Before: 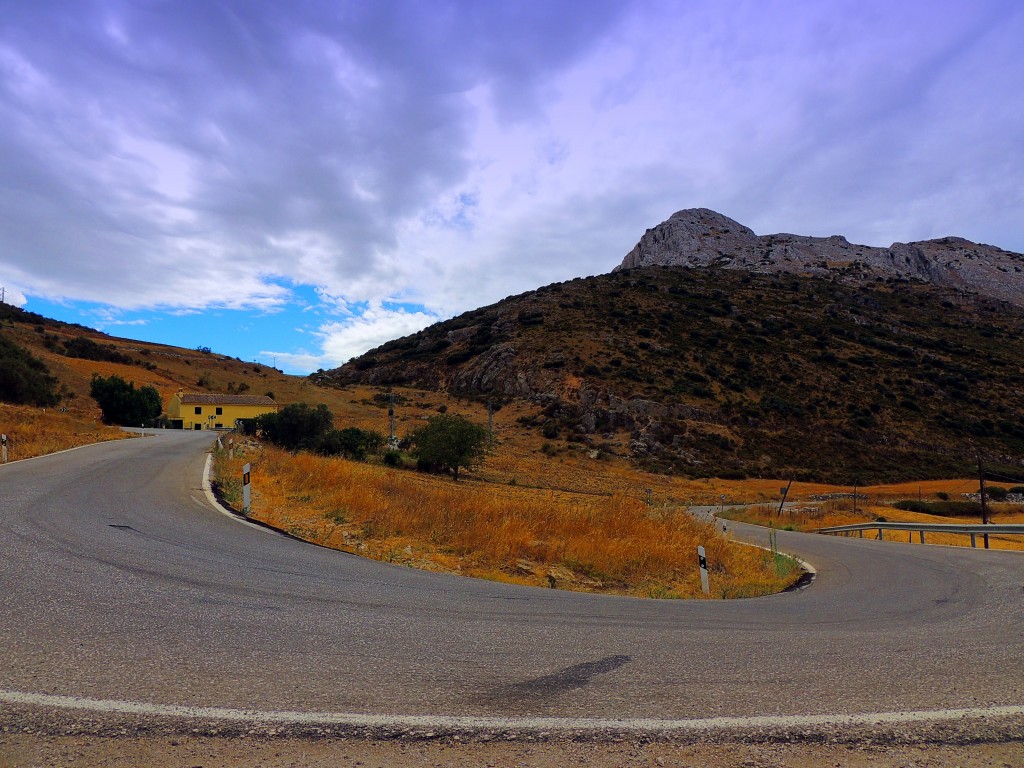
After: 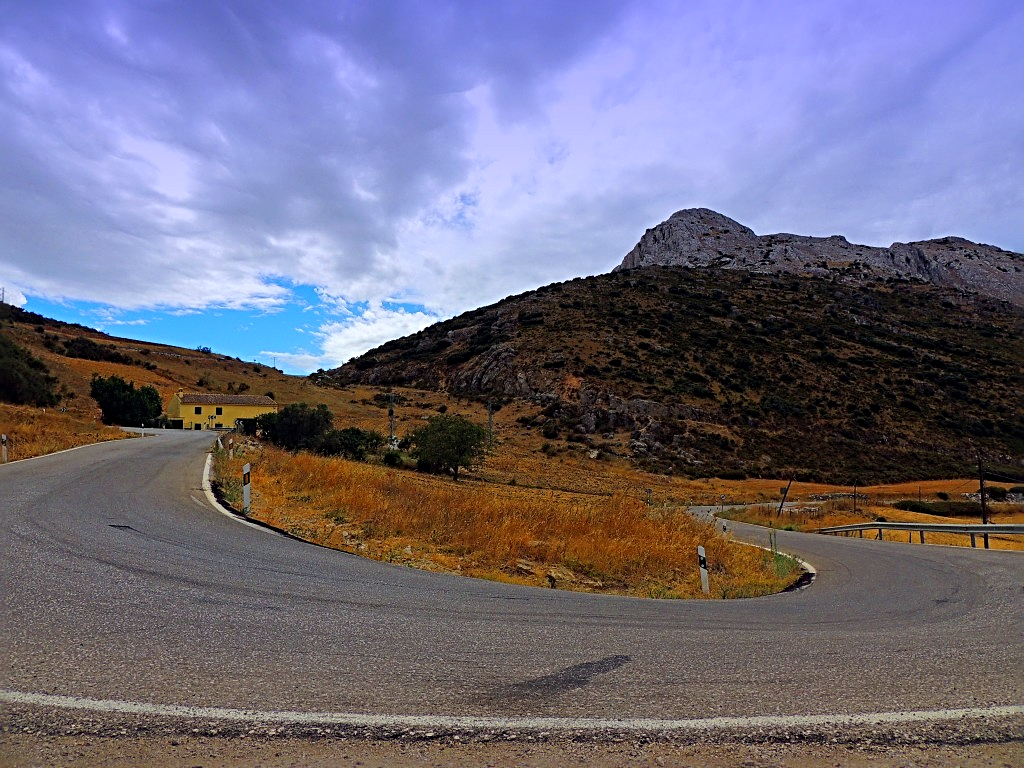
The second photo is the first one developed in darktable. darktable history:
white balance: red 0.982, blue 1.018
sharpen: radius 4
